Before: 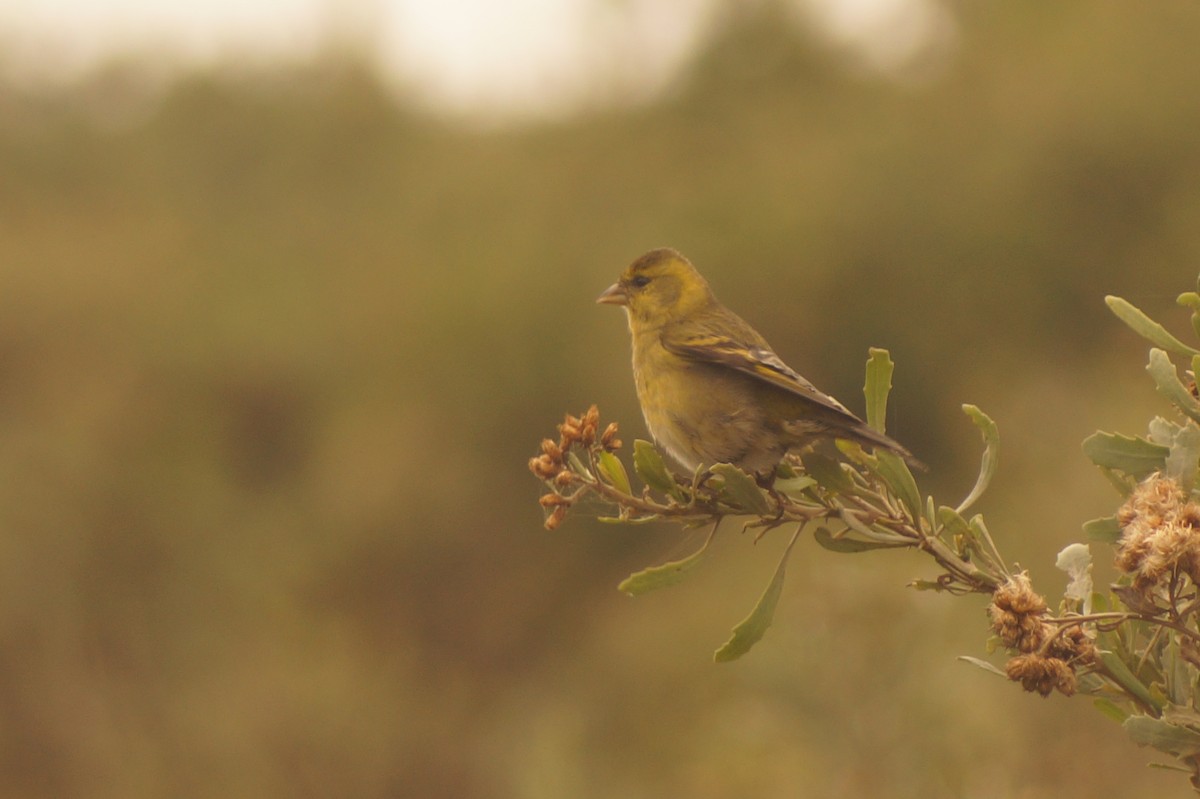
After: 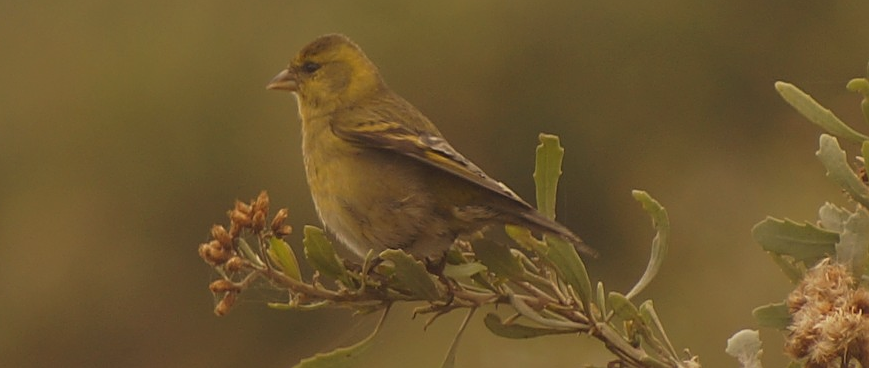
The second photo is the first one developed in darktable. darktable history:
sharpen: on, module defaults
crop and rotate: left 27.53%, top 26.869%, bottom 26.956%
exposure: exposure -0.543 EV, compensate highlight preservation false
